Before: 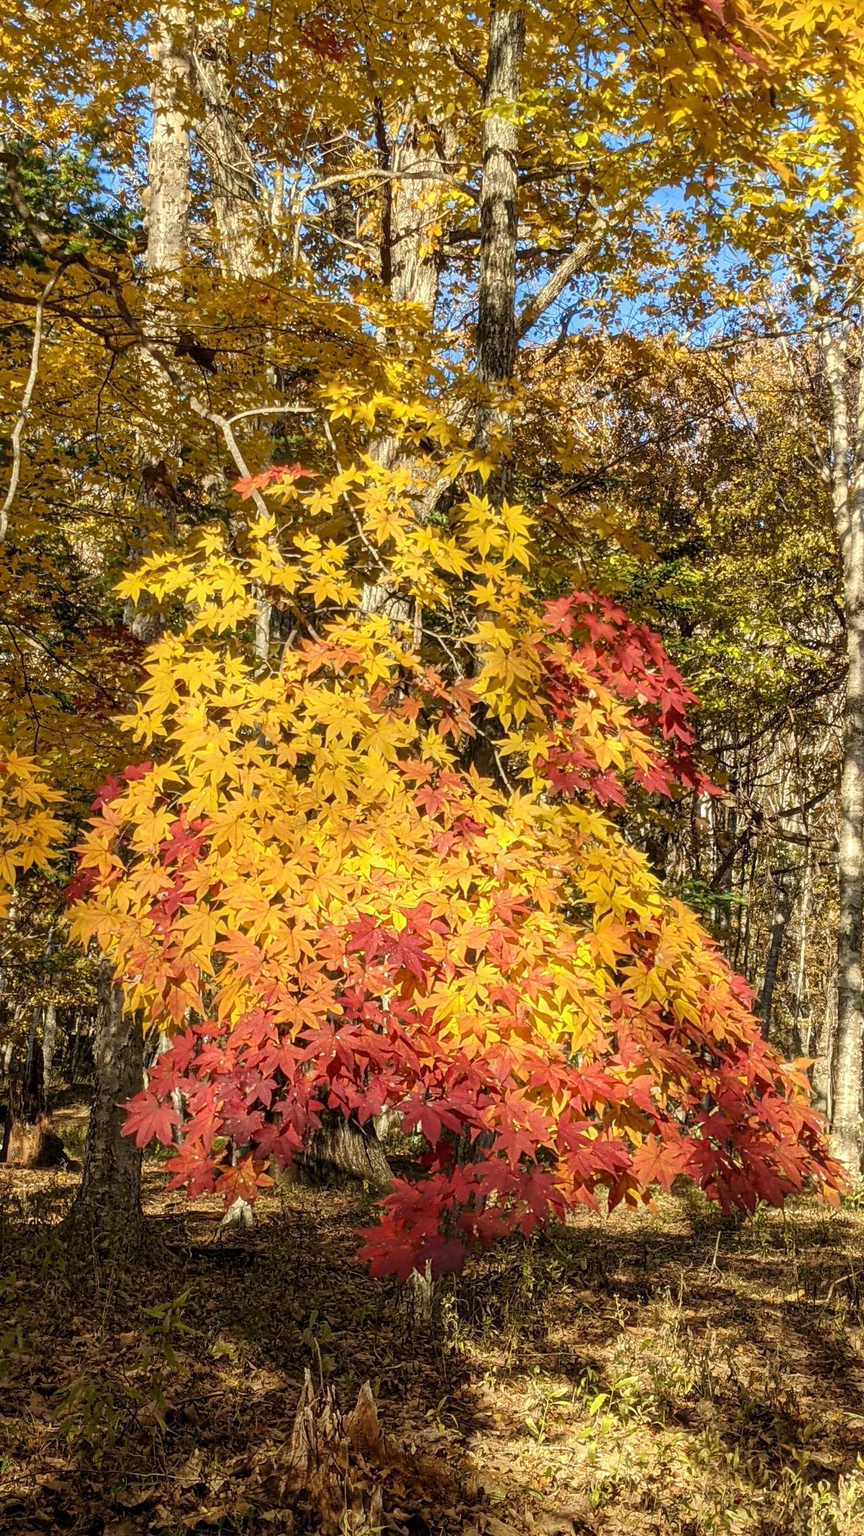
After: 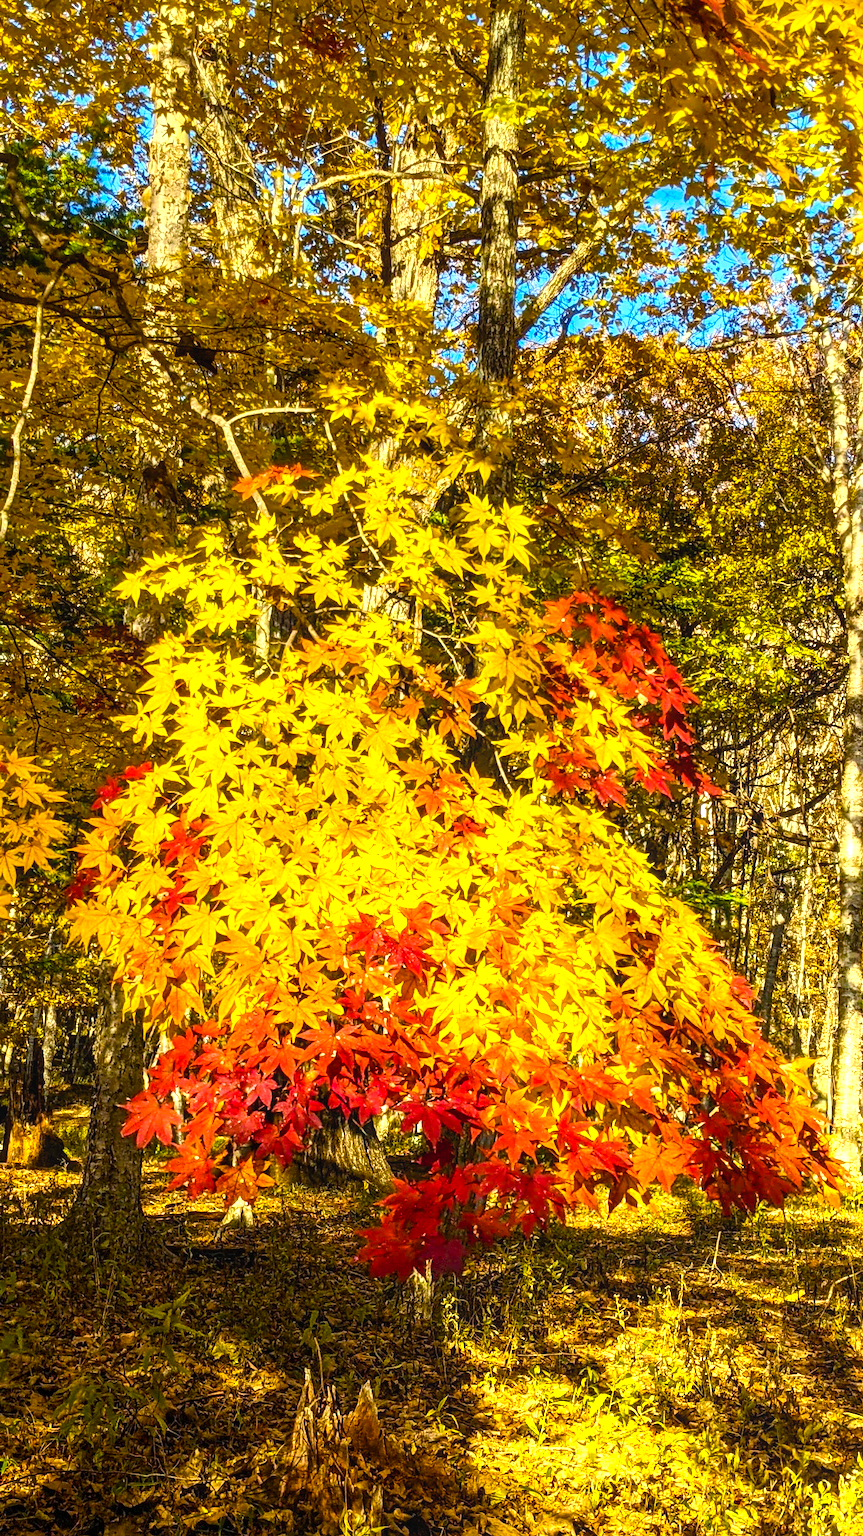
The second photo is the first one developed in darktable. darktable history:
color balance rgb: linear chroma grading › global chroma 9%, perceptual saturation grading › global saturation 36%, perceptual saturation grading › shadows 35%, perceptual brilliance grading › global brilliance 21.21%, perceptual brilliance grading › shadows -35%, global vibrance 21.21%
contrast brightness saturation: contrast 0.1, brightness 0.02, saturation 0.02
local contrast: detail 110%
graduated density: on, module defaults
exposure: exposure 0.507 EV, compensate highlight preservation false
